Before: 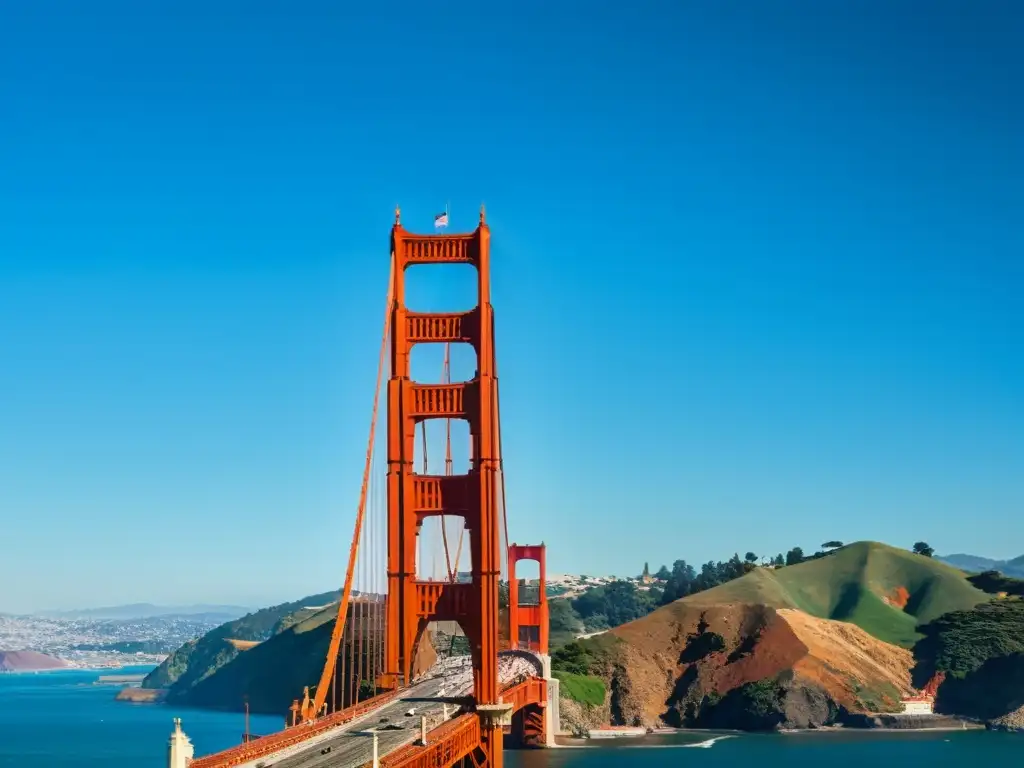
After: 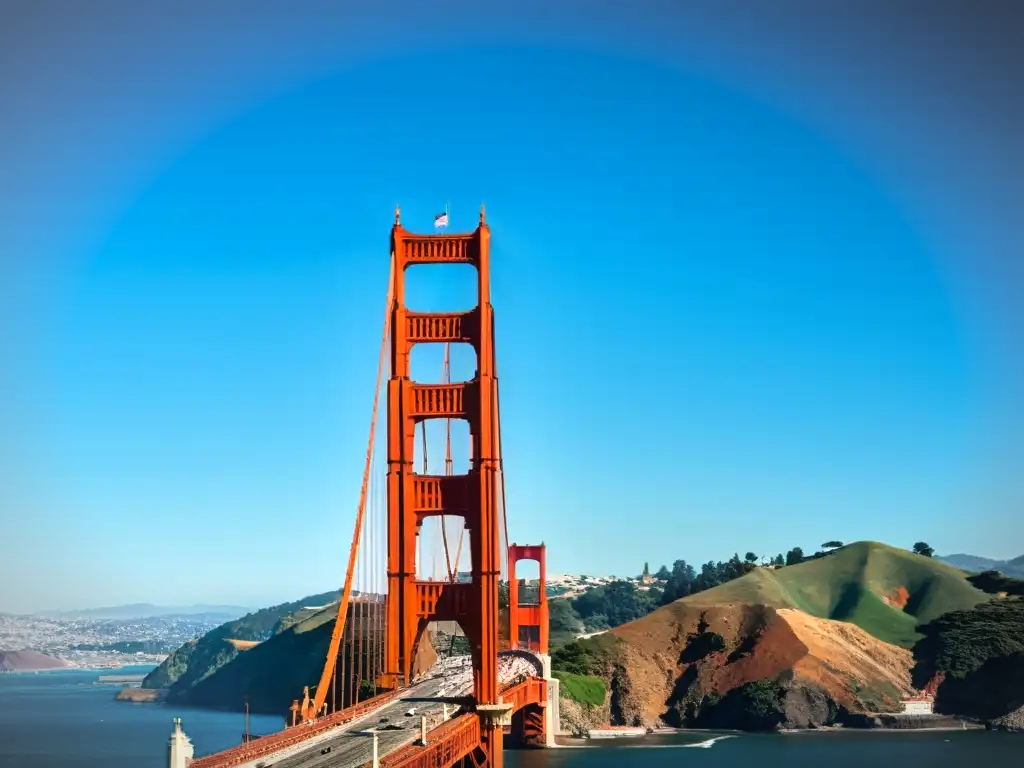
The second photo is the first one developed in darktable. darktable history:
vignetting: fall-off start 87.11%, automatic ratio true
tone equalizer: -8 EV -0.406 EV, -7 EV -0.418 EV, -6 EV -0.349 EV, -5 EV -0.203 EV, -3 EV 0.218 EV, -2 EV 0.312 EV, -1 EV 0.402 EV, +0 EV 0.438 EV, edges refinement/feathering 500, mask exposure compensation -1.57 EV, preserve details no
